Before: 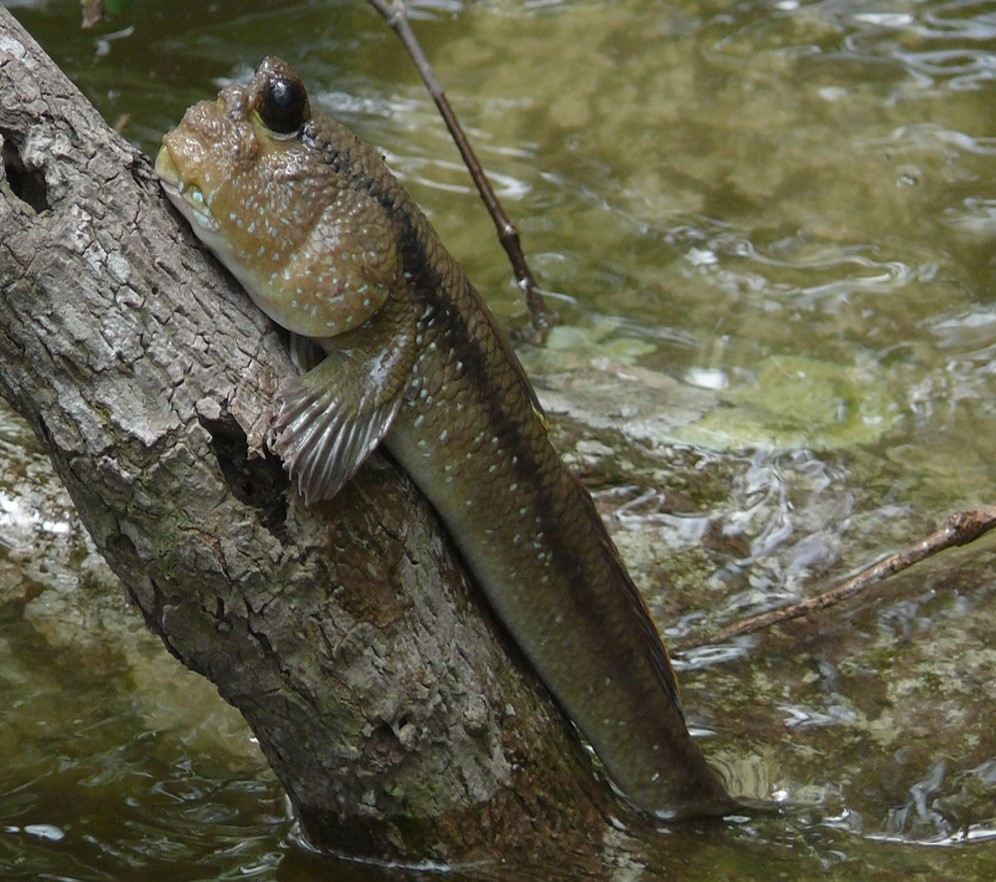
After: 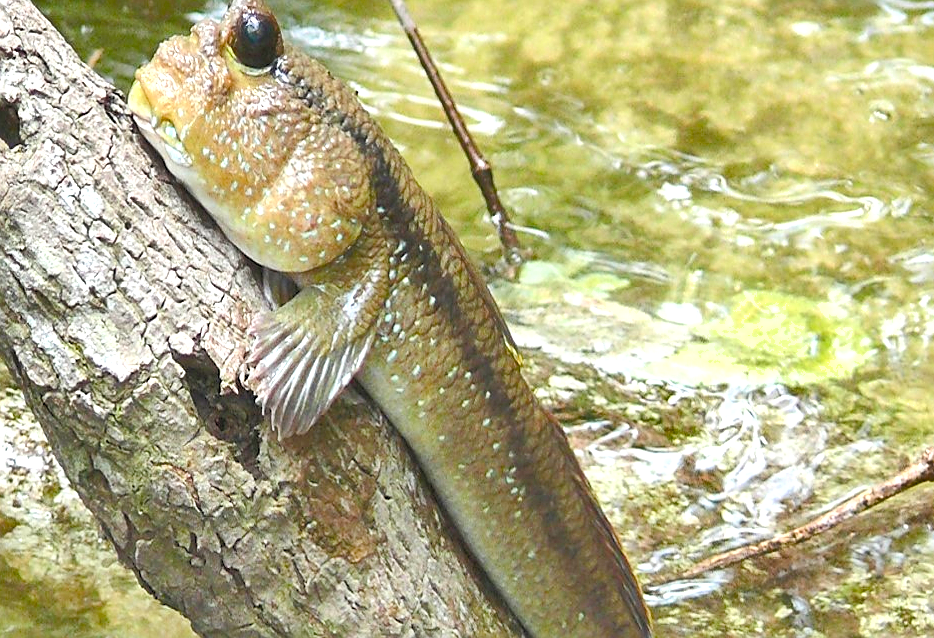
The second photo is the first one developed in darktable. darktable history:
contrast brightness saturation: contrast 0.1, brightness 0.29, saturation 0.142
color balance rgb: perceptual saturation grading › global saturation 20%, perceptual saturation grading › highlights -25.721%, perceptual saturation grading › shadows 25.317%
shadows and highlights: soften with gaussian
exposure: black level correction 0, exposure 1.528 EV, compensate highlight preservation false
crop: left 2.781%, top 7.372%, right 3.355%, bottom 20.213%
sharpen: amount 0.491
